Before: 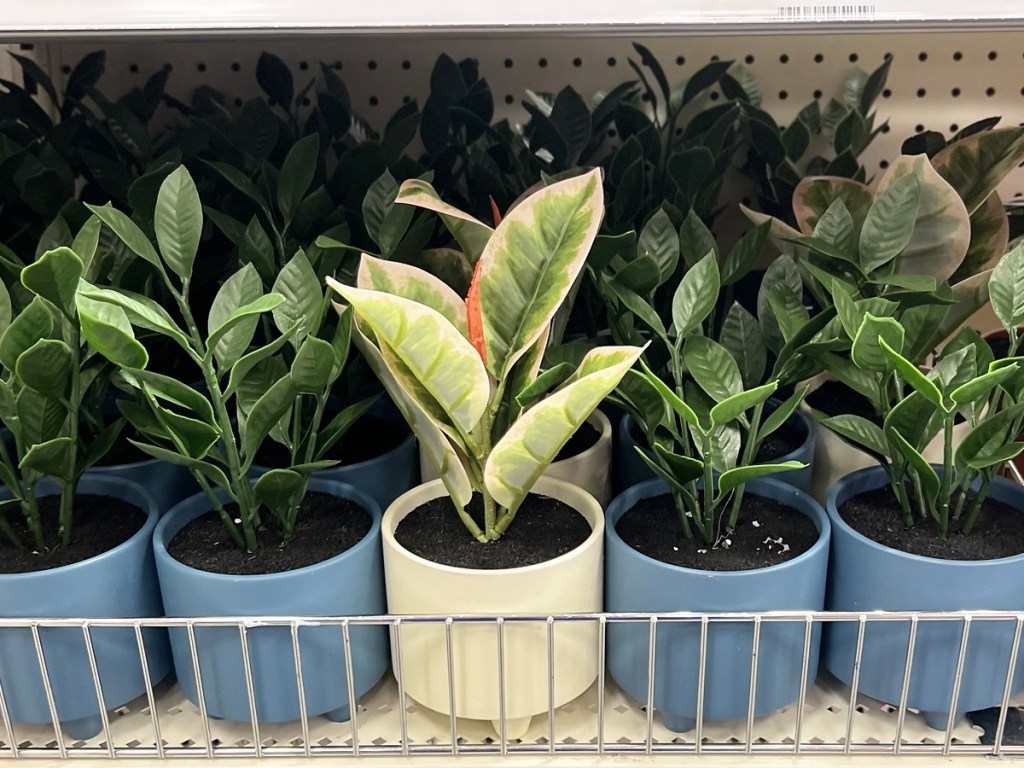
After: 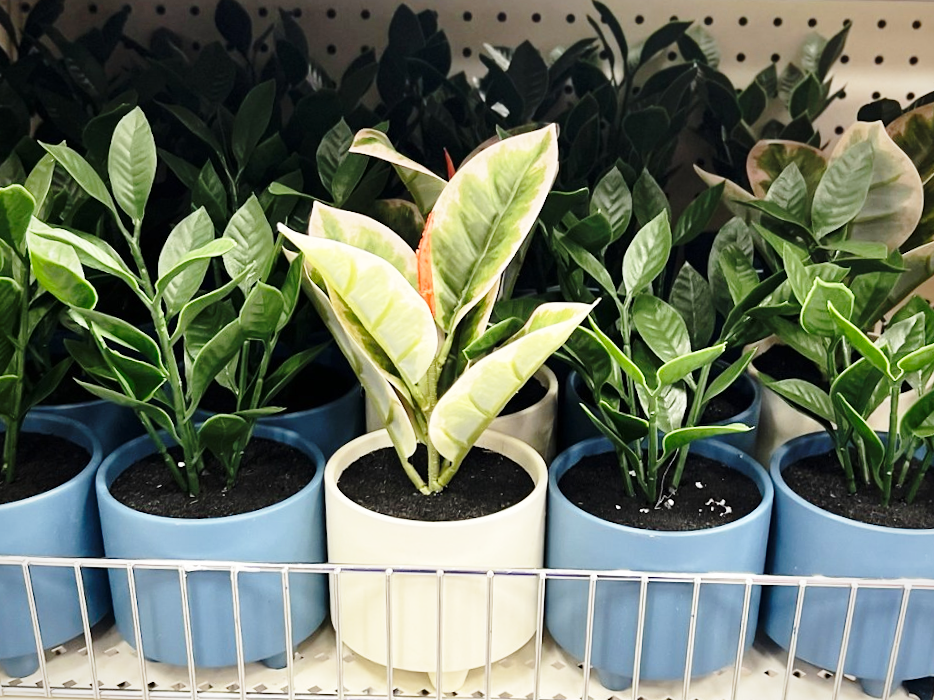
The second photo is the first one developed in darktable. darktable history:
vignetting: brightness -0.233, saturation 0.141
white balance: emerald 1
base curve: curves: ch0 [(0, 0) (0.028, 0.03) (0.121, 0.232) (0.46, 0.748) (0.859, 0.968) (1, 1)], preserve colors none
crop and rotate: angle -1.96°, left 3.097%, top 4.154%, right 1.586%, bottom 0.529%
